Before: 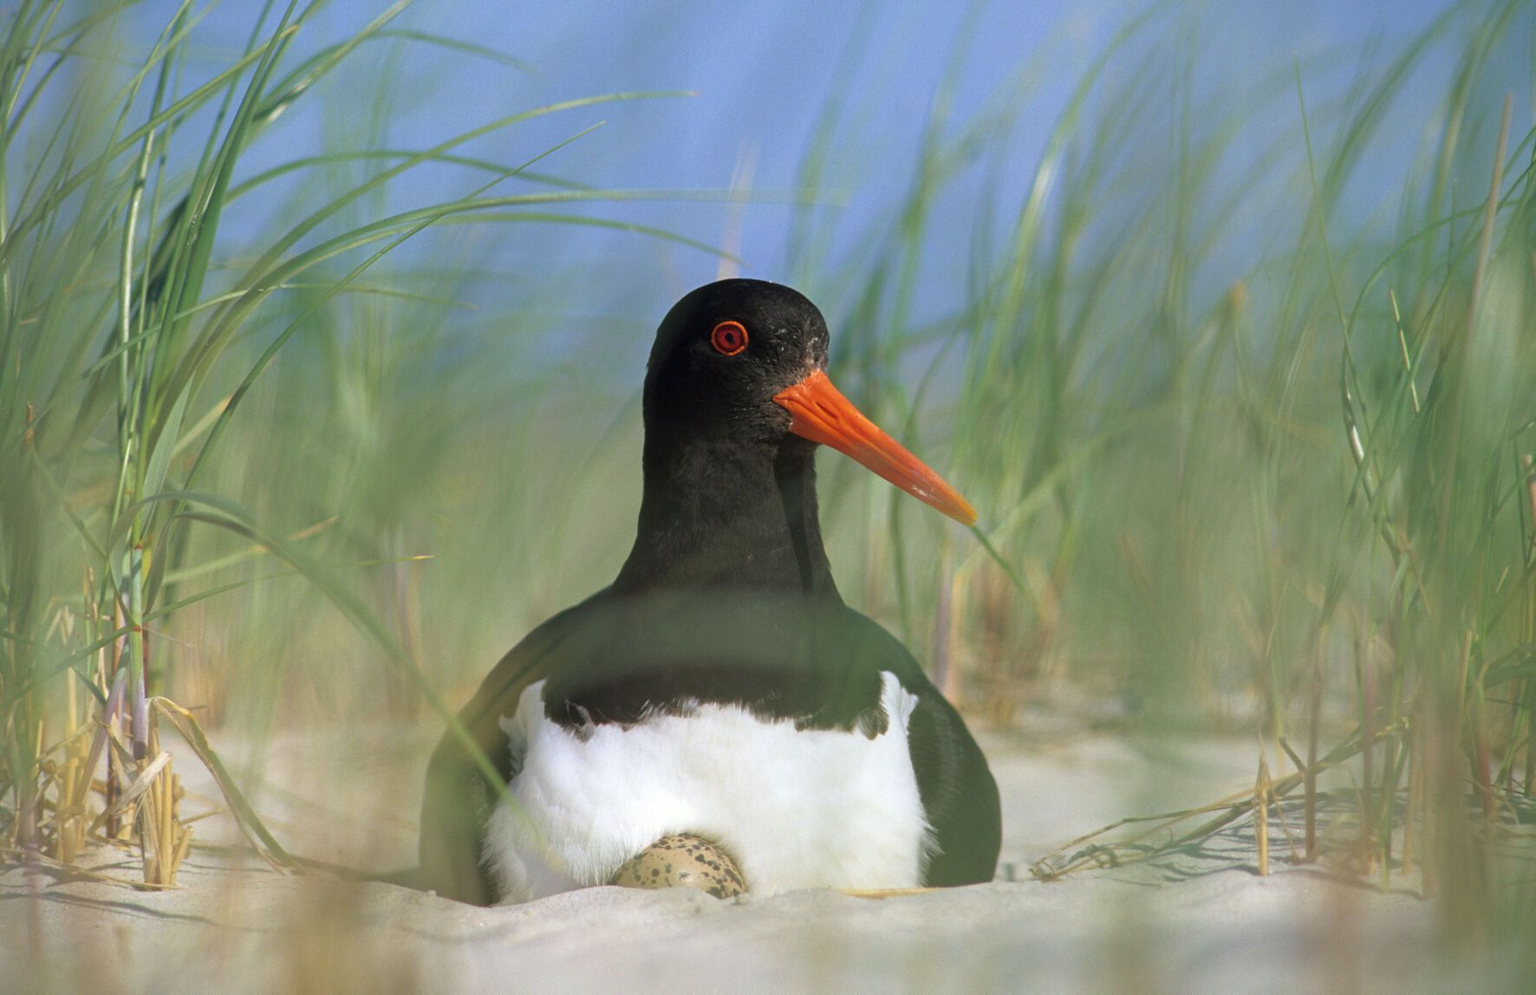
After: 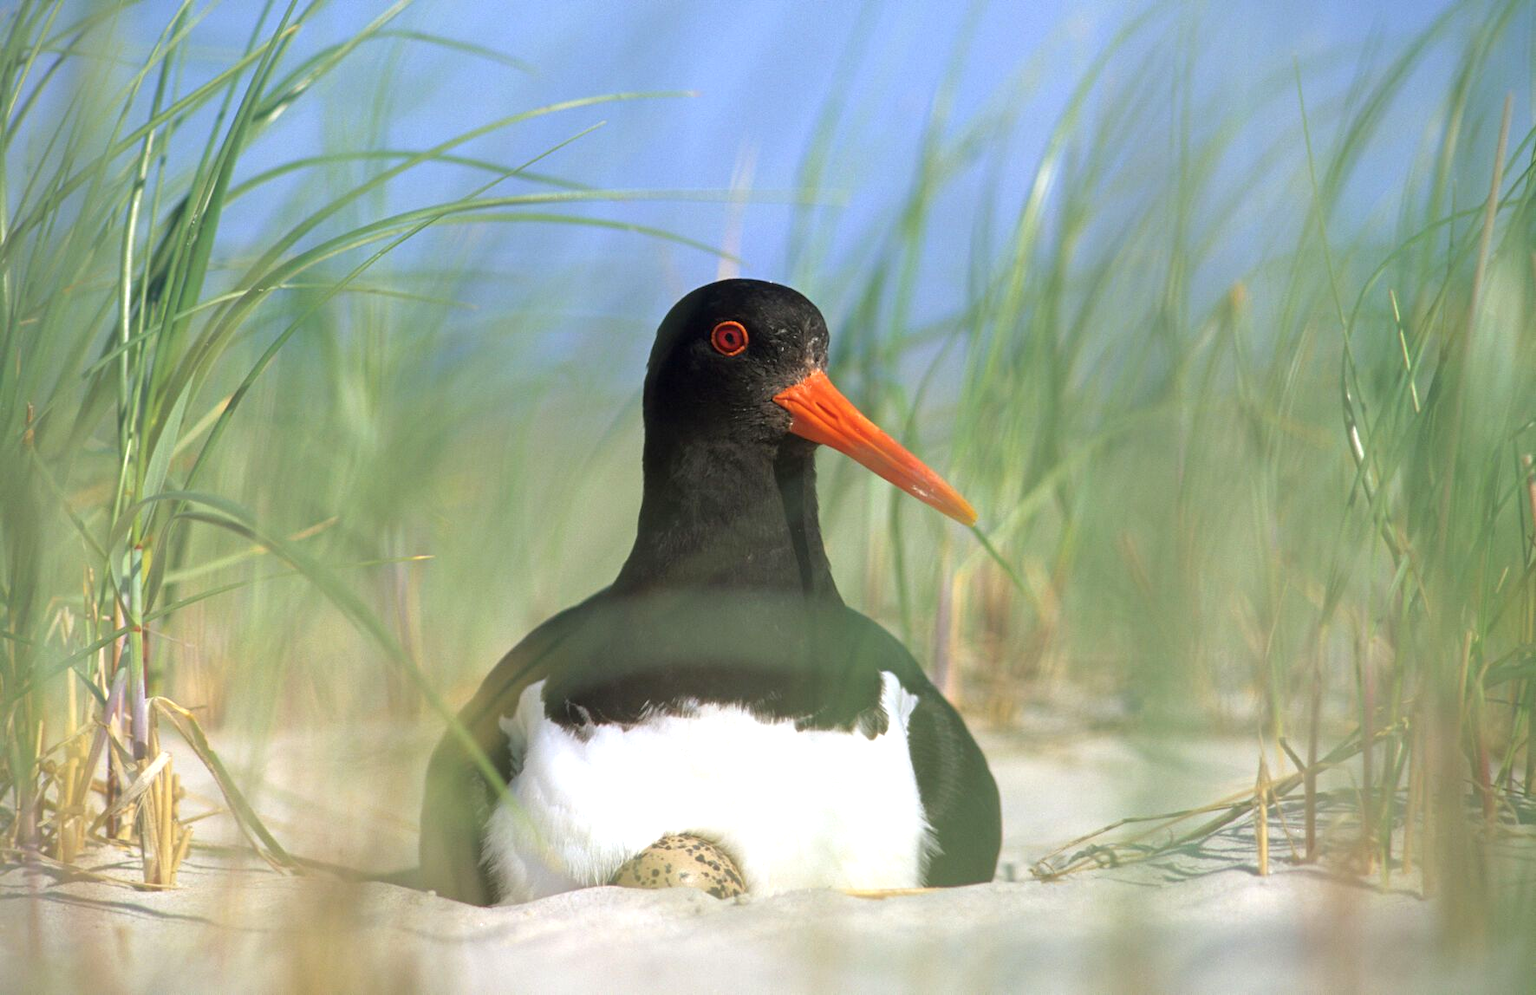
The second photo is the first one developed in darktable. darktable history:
color balance rgb: on, module defaults
exposure: black level correction 0.001, exposure 0.5 EV, compensate exposure bias true, compensate highlight preservation false
